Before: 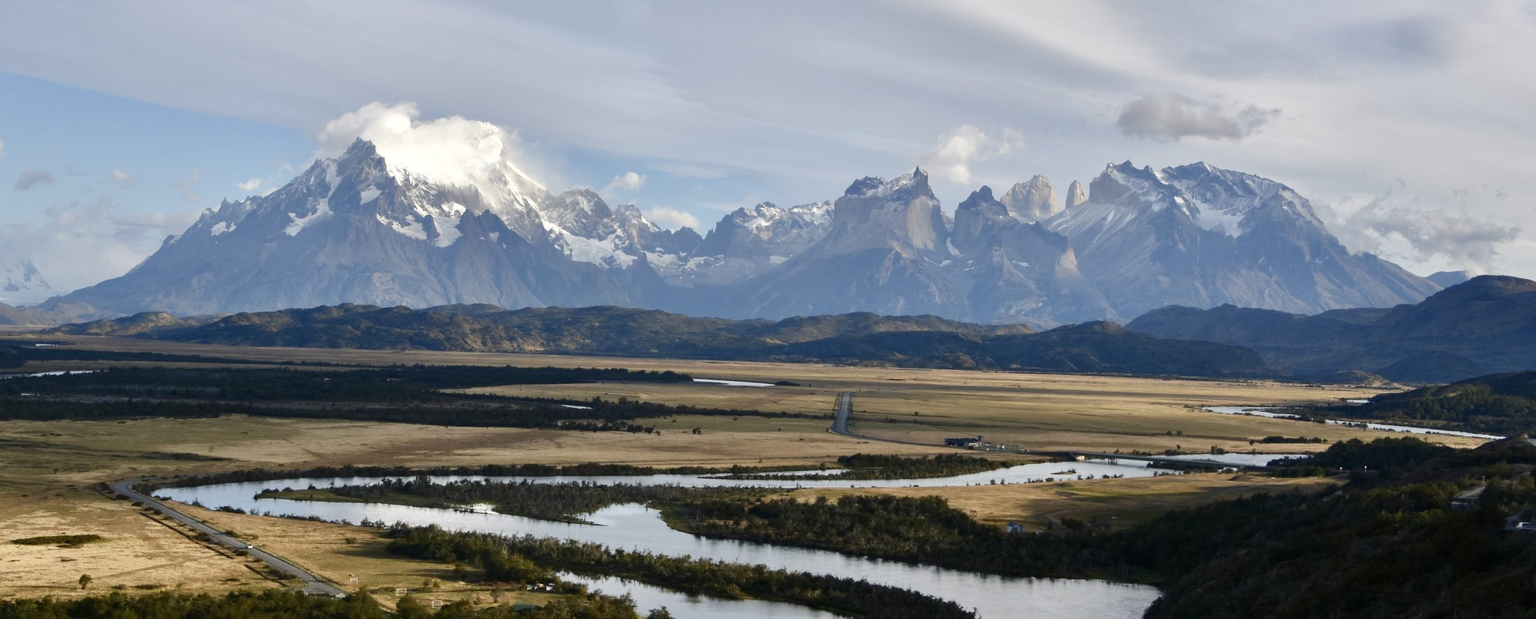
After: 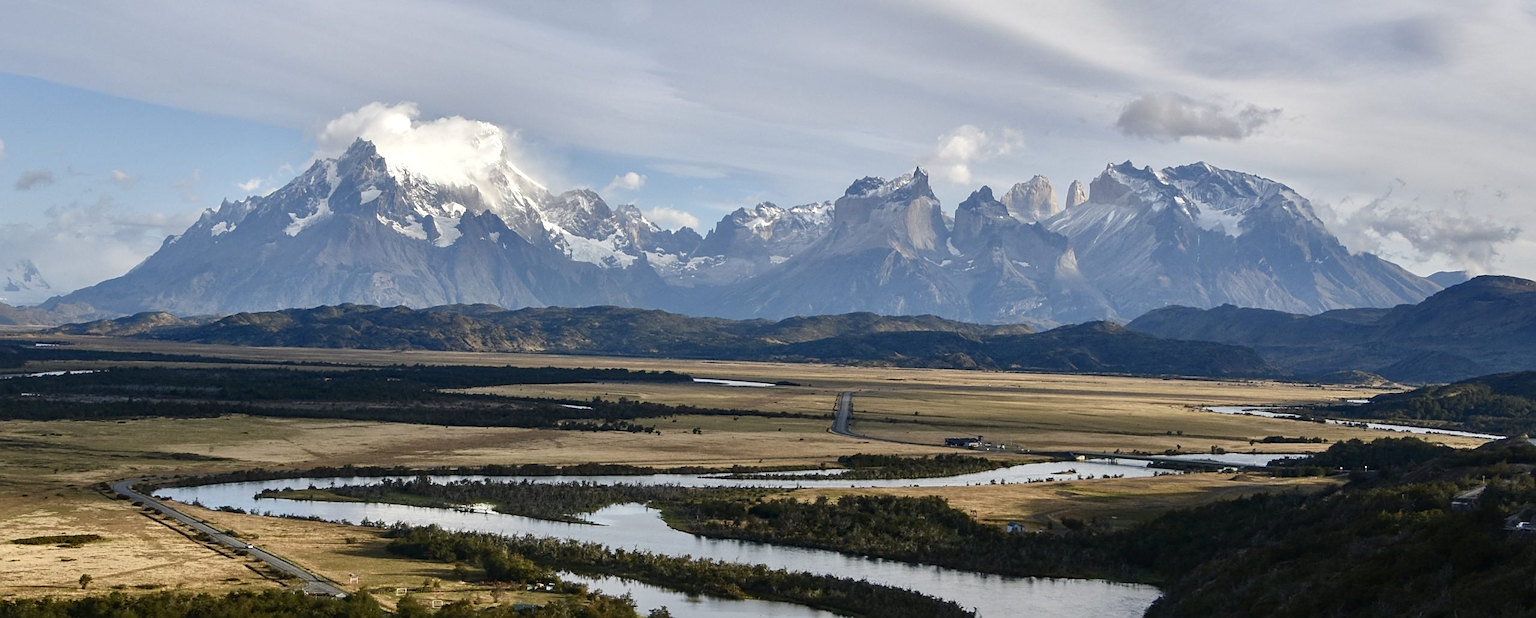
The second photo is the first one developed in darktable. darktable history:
tone equalizer: on, module defaults
sharpen: on, module defaults
local contrast: detail 118%
